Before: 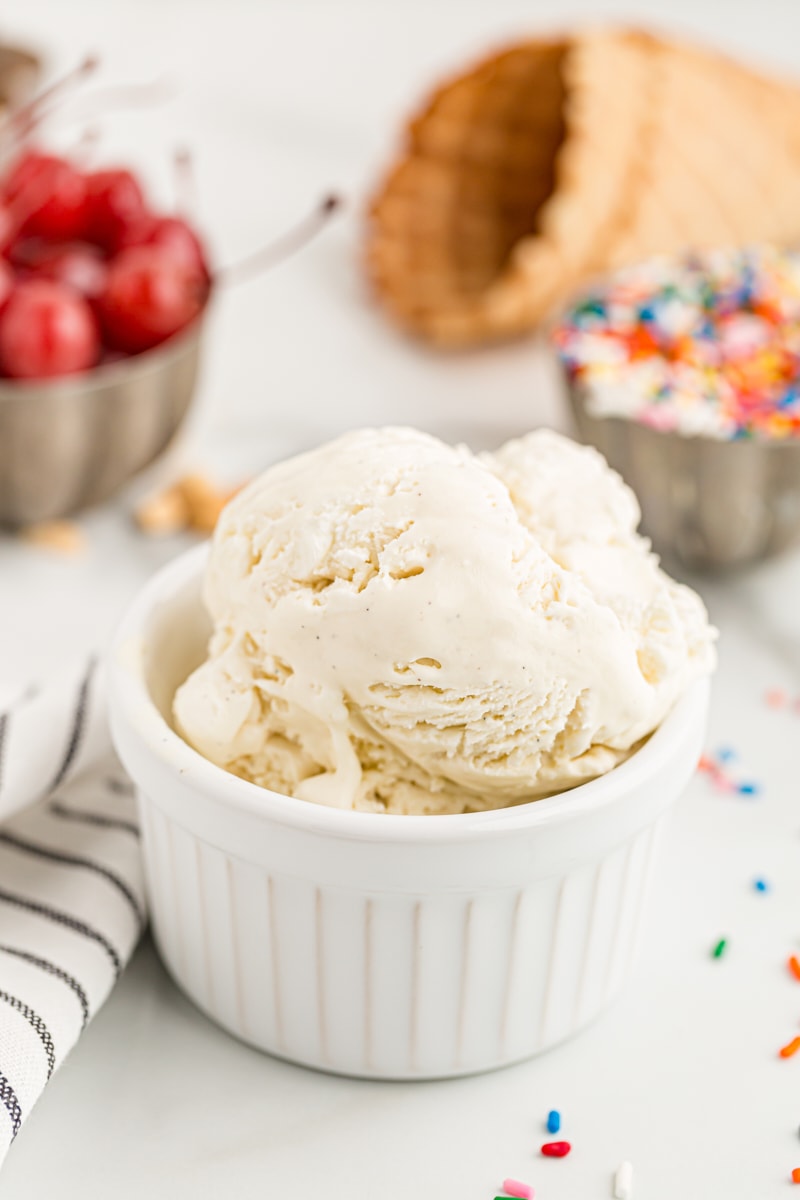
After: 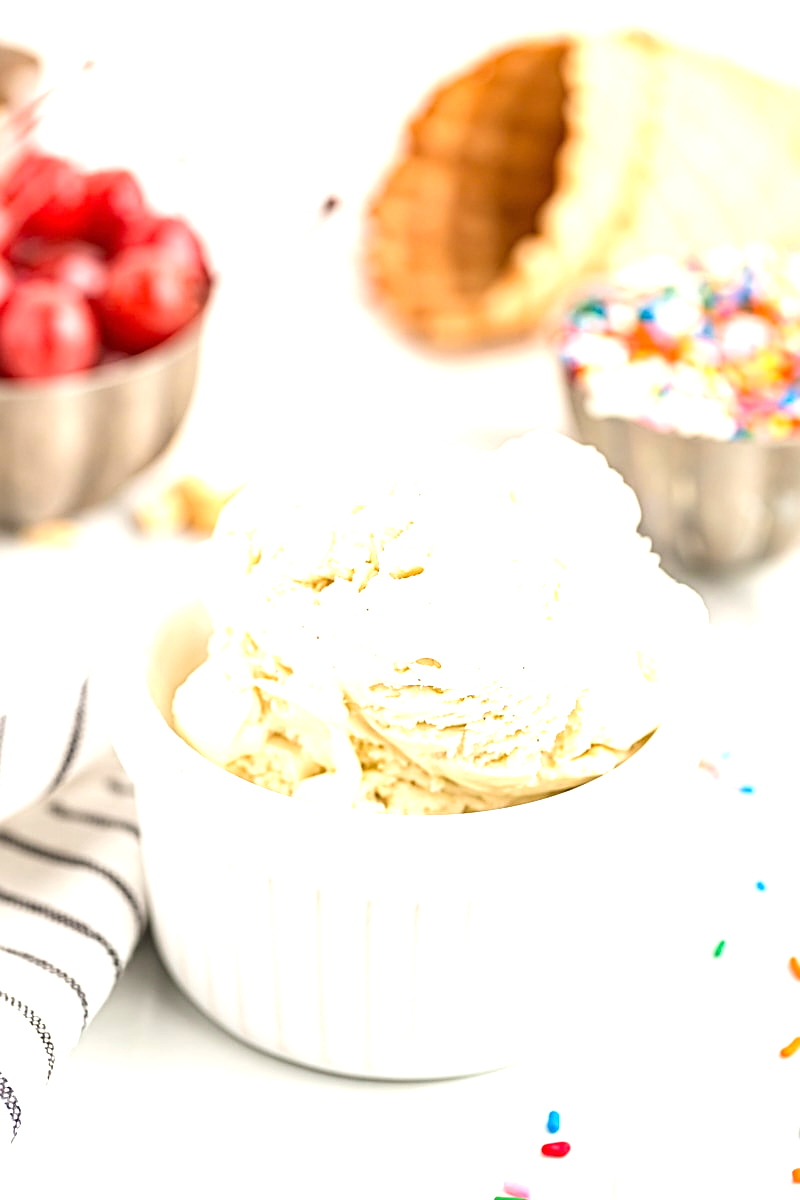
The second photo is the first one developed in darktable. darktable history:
sharpen: on, module defaults
exposure: exposure 0.996 EV, compensate highlight preservation false
